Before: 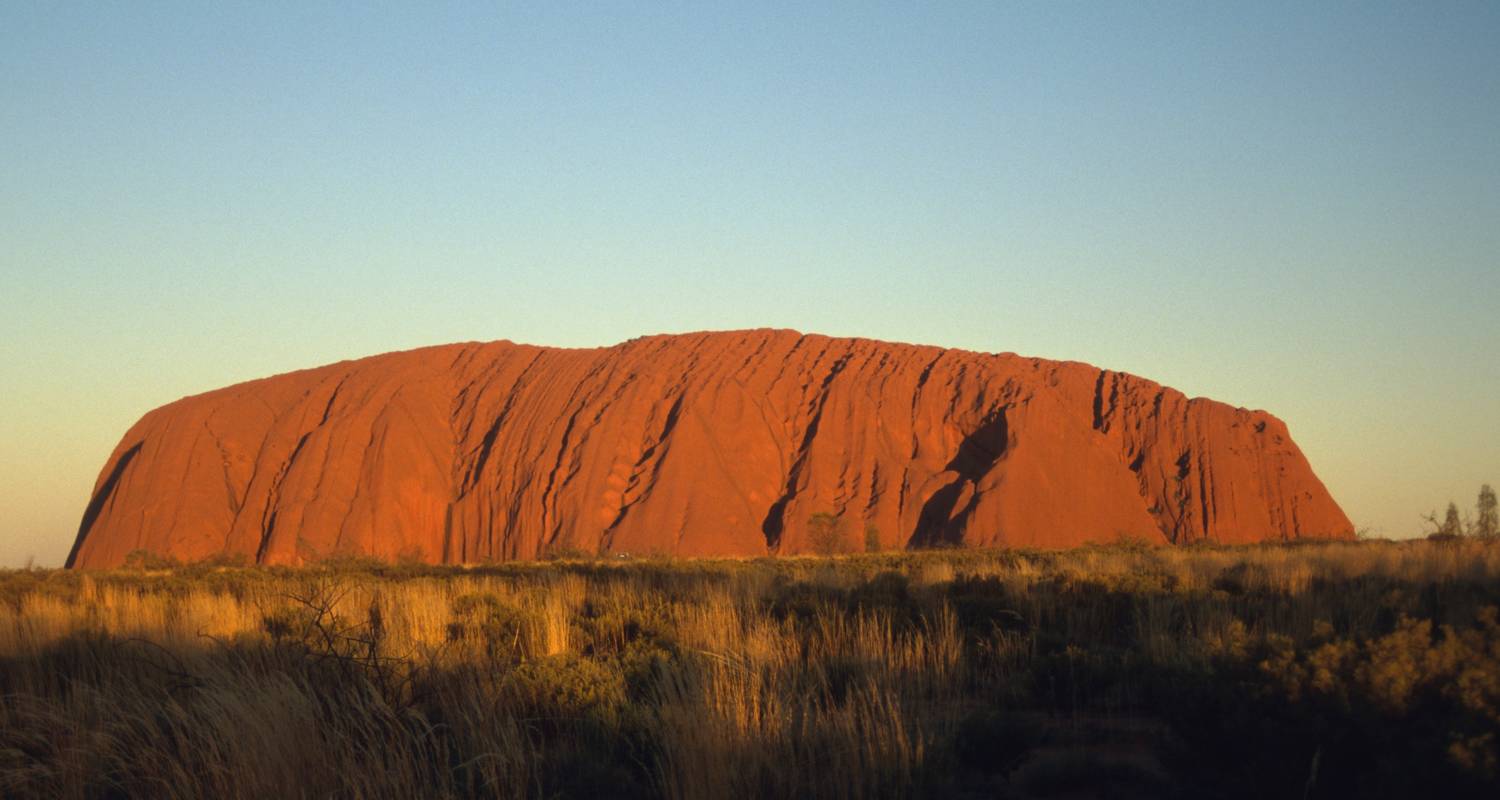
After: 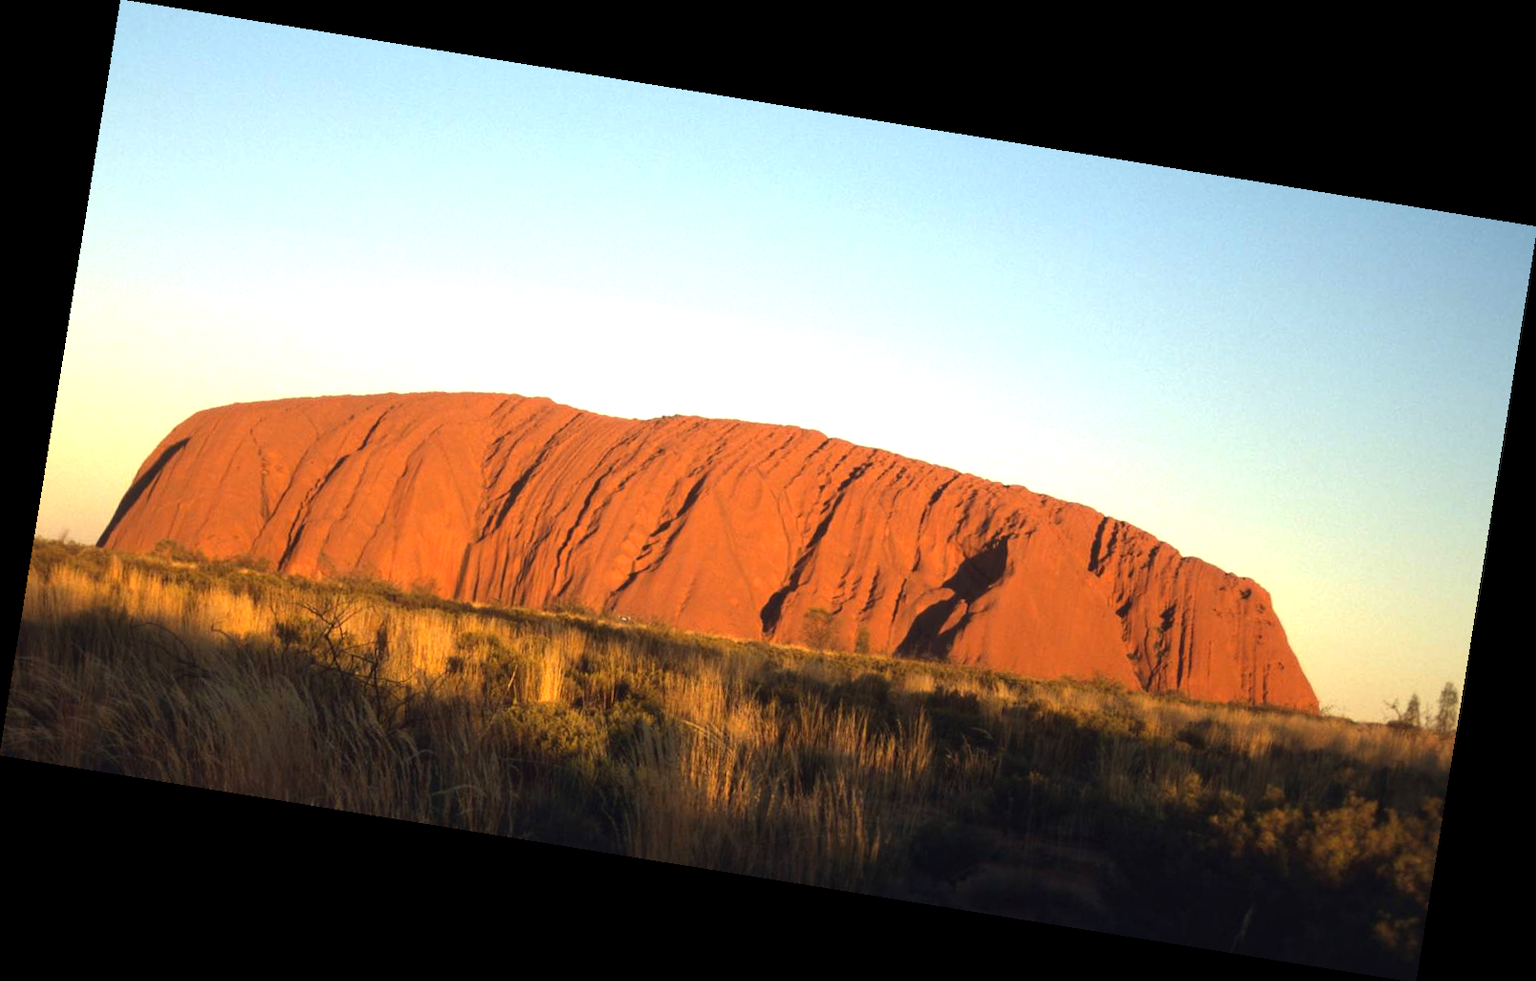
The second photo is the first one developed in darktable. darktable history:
tone equalizer: -8 EV -0.417 EV, -7 EV -0.389 EV, -6 EV -0.333 EV, -5 EV -0.222 EV, -3 EV 0.222 EV, -2 EV 0.333 EV, -1 EV 0.389 EV, +0 EV 0.417 EV, edges refinement/feathering 500, mask exposure compensation -1.57 EV, preserve details no
exposure: exposure 0.496 EV, compensate highlight preservation false
rotate and perspective: rotation 9.12°, automatic cropping off
